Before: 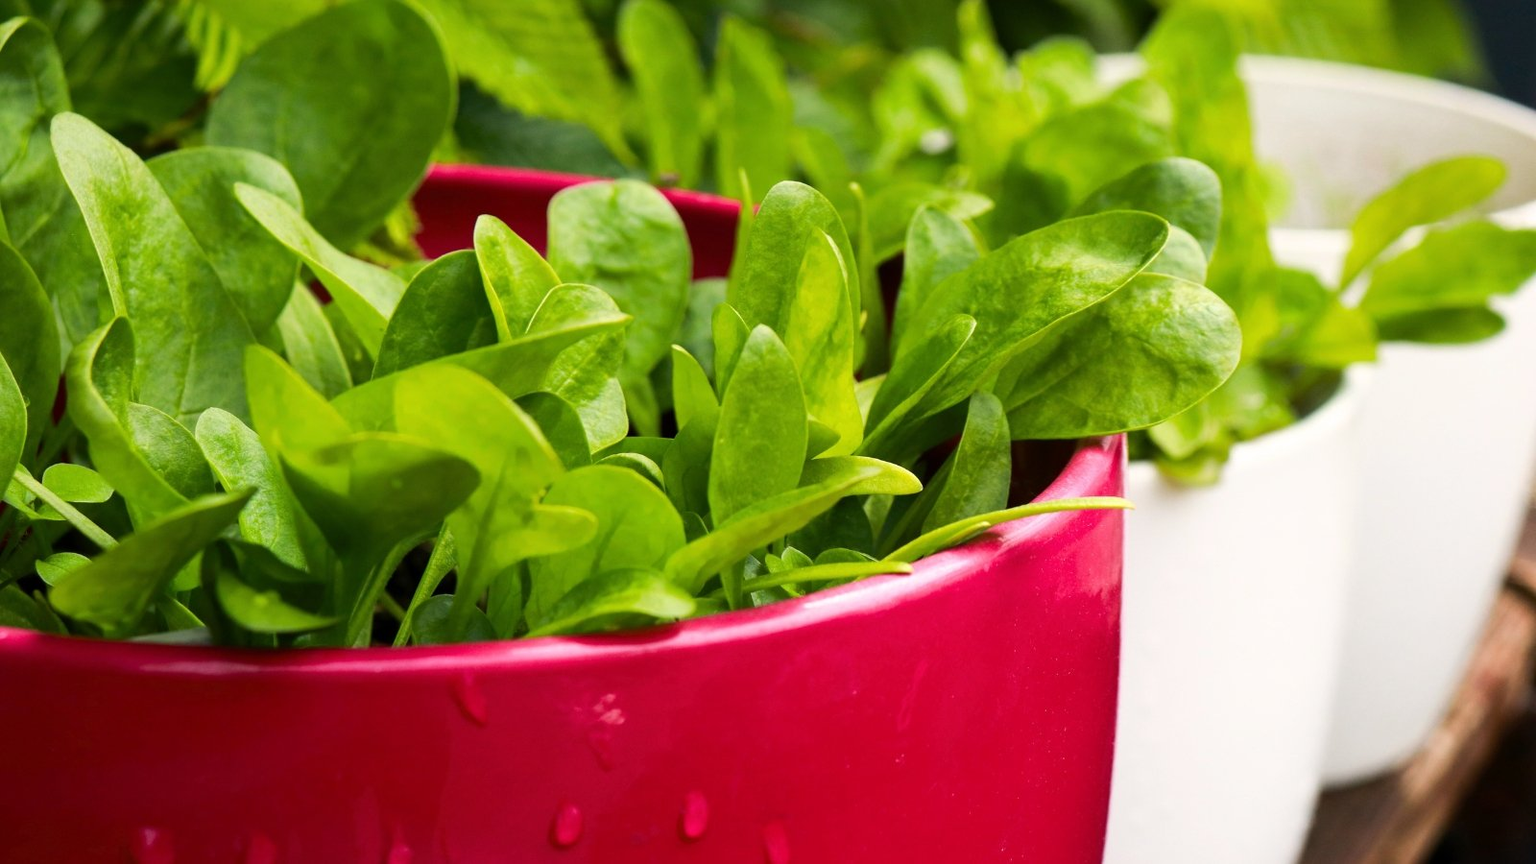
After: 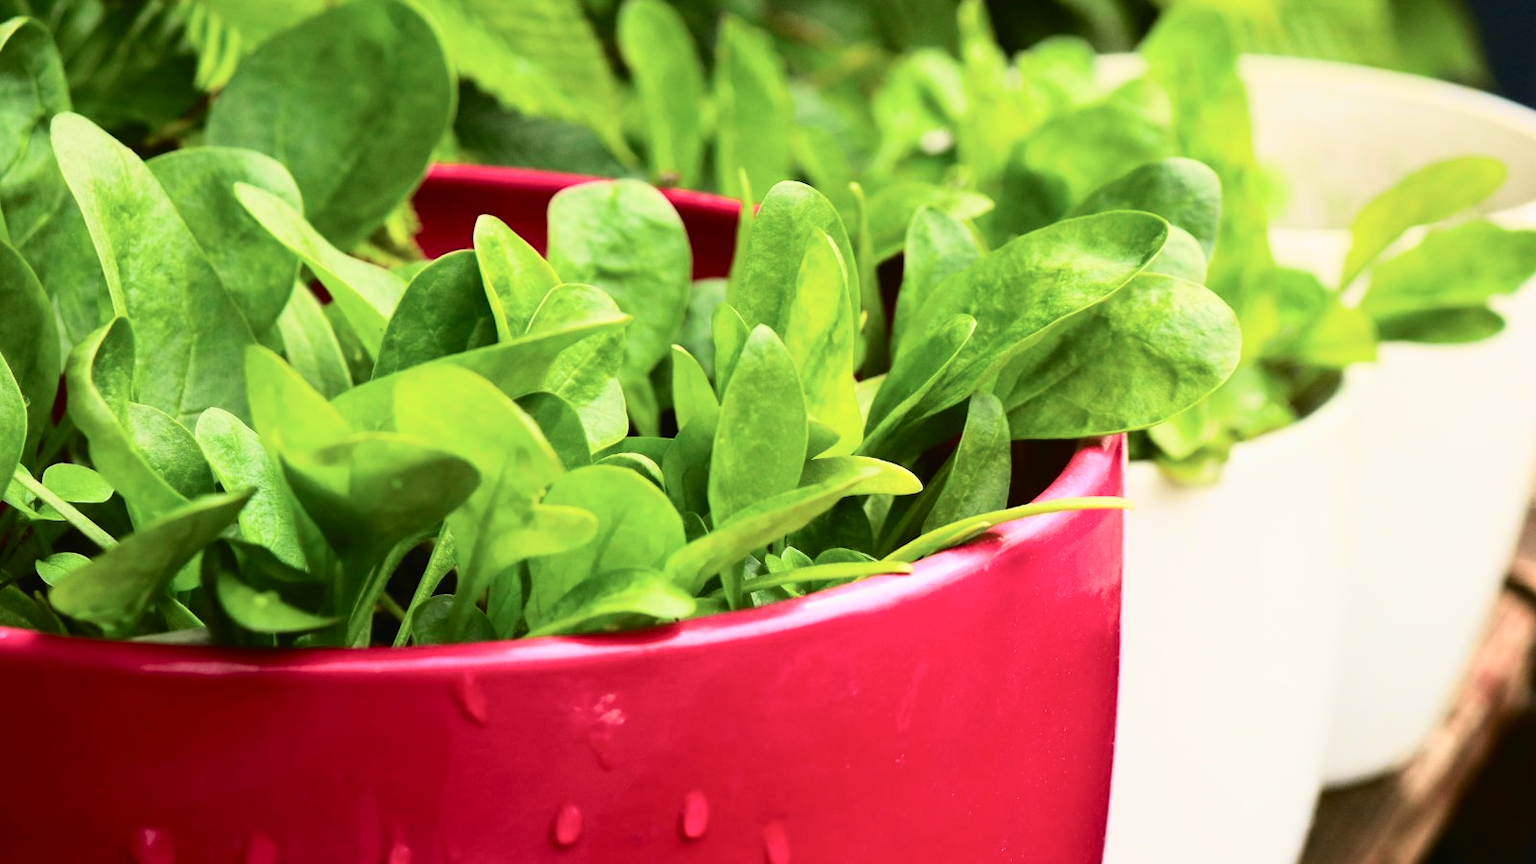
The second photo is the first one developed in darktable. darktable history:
tone curve: curves: ch0 [(0, 0.023) (0.087, 0.065) (0.184, 0.168) (0.45, 0.54) (0.57, 0.683) (0.706, 0.841) (0.877, 0.948) (1, 0.984)]; ch1 [(0, 0) (0.388, 0.369) (0.447, 0.447) (0.505, 0.5) (0.534, 0.528) (0.57, 0.571) (0.592, 0.602) (0.644, 0.663) (1, 1)]; ch2 [(0, 0) (0.314, 0.223) (0.427, 0.405) (0.492, 0.496) (0.524, 0.547) (0.534, 0.57) (0.583, 0.605) (0.673, 0.667) (1, 1)], color space Lab, independent channels, preserve colors none
